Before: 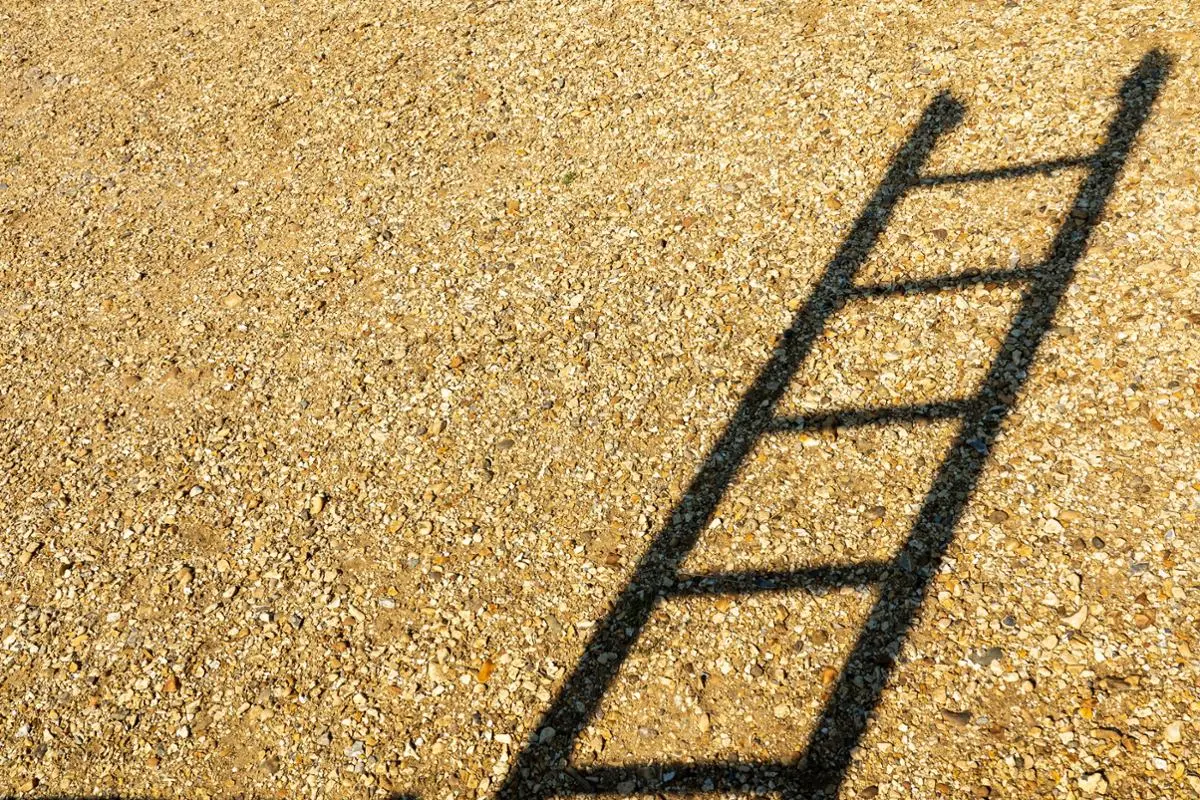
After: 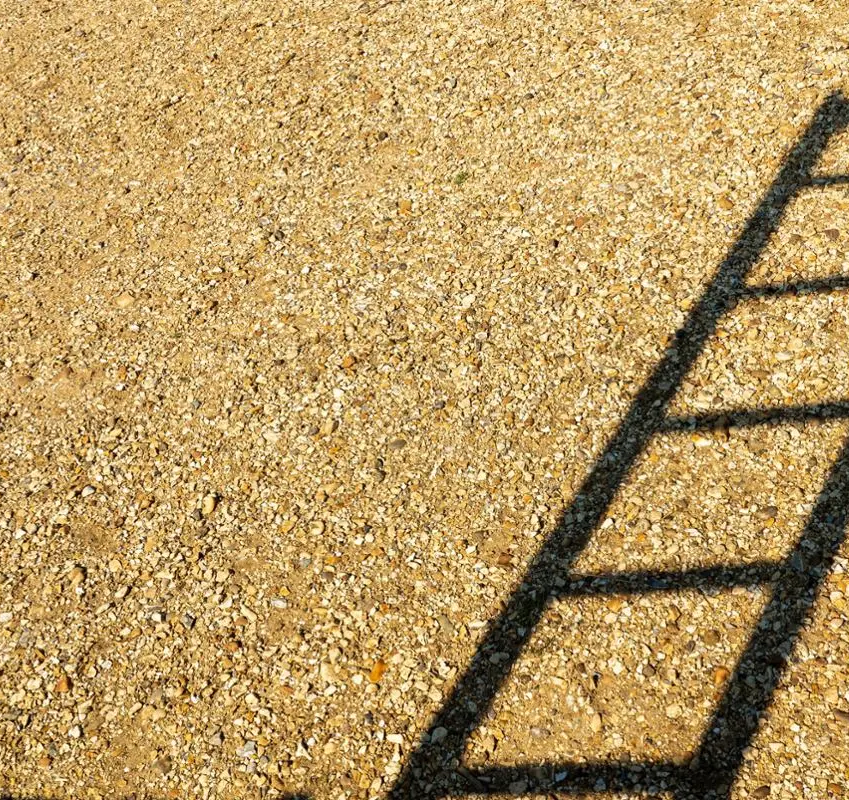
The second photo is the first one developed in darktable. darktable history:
crop and rotate: left 9.061%, right 20.142%
